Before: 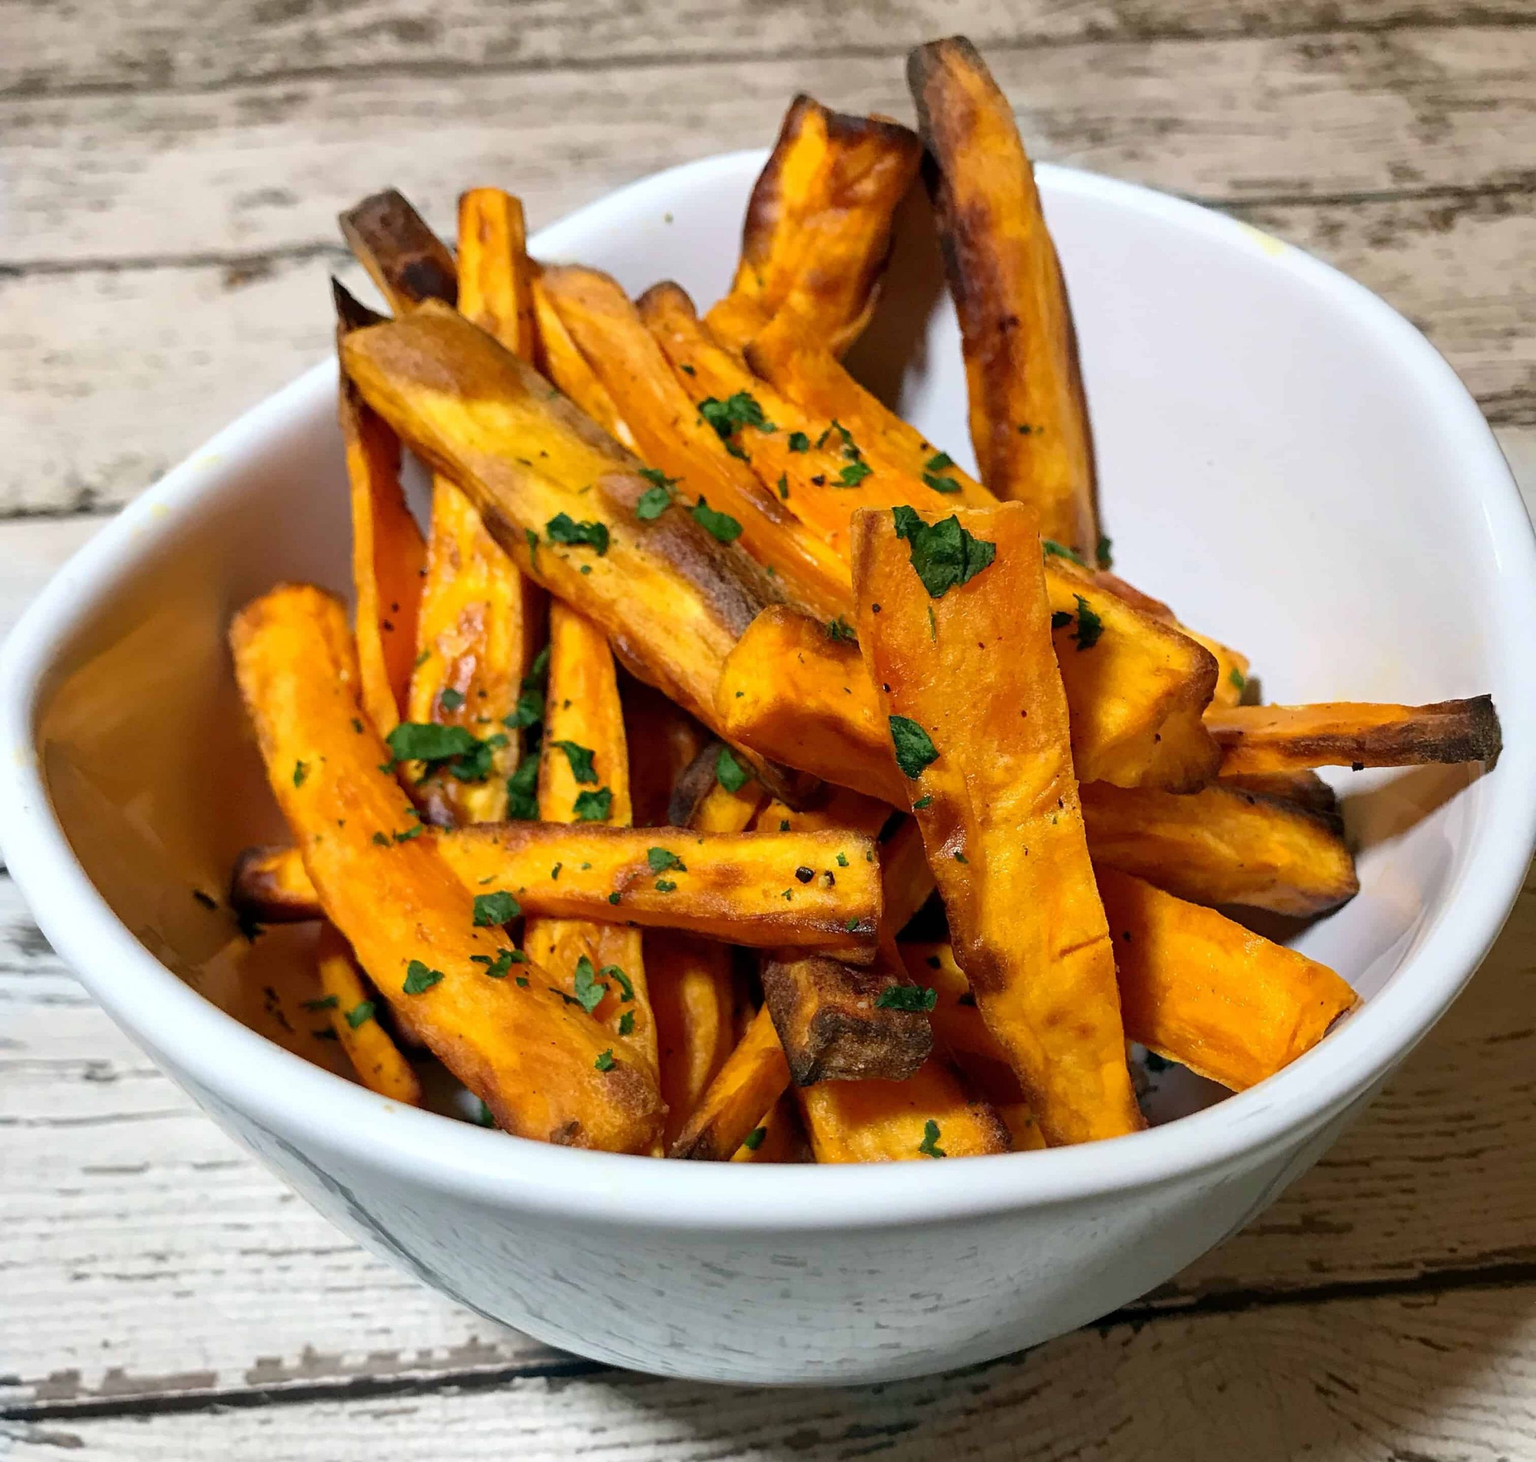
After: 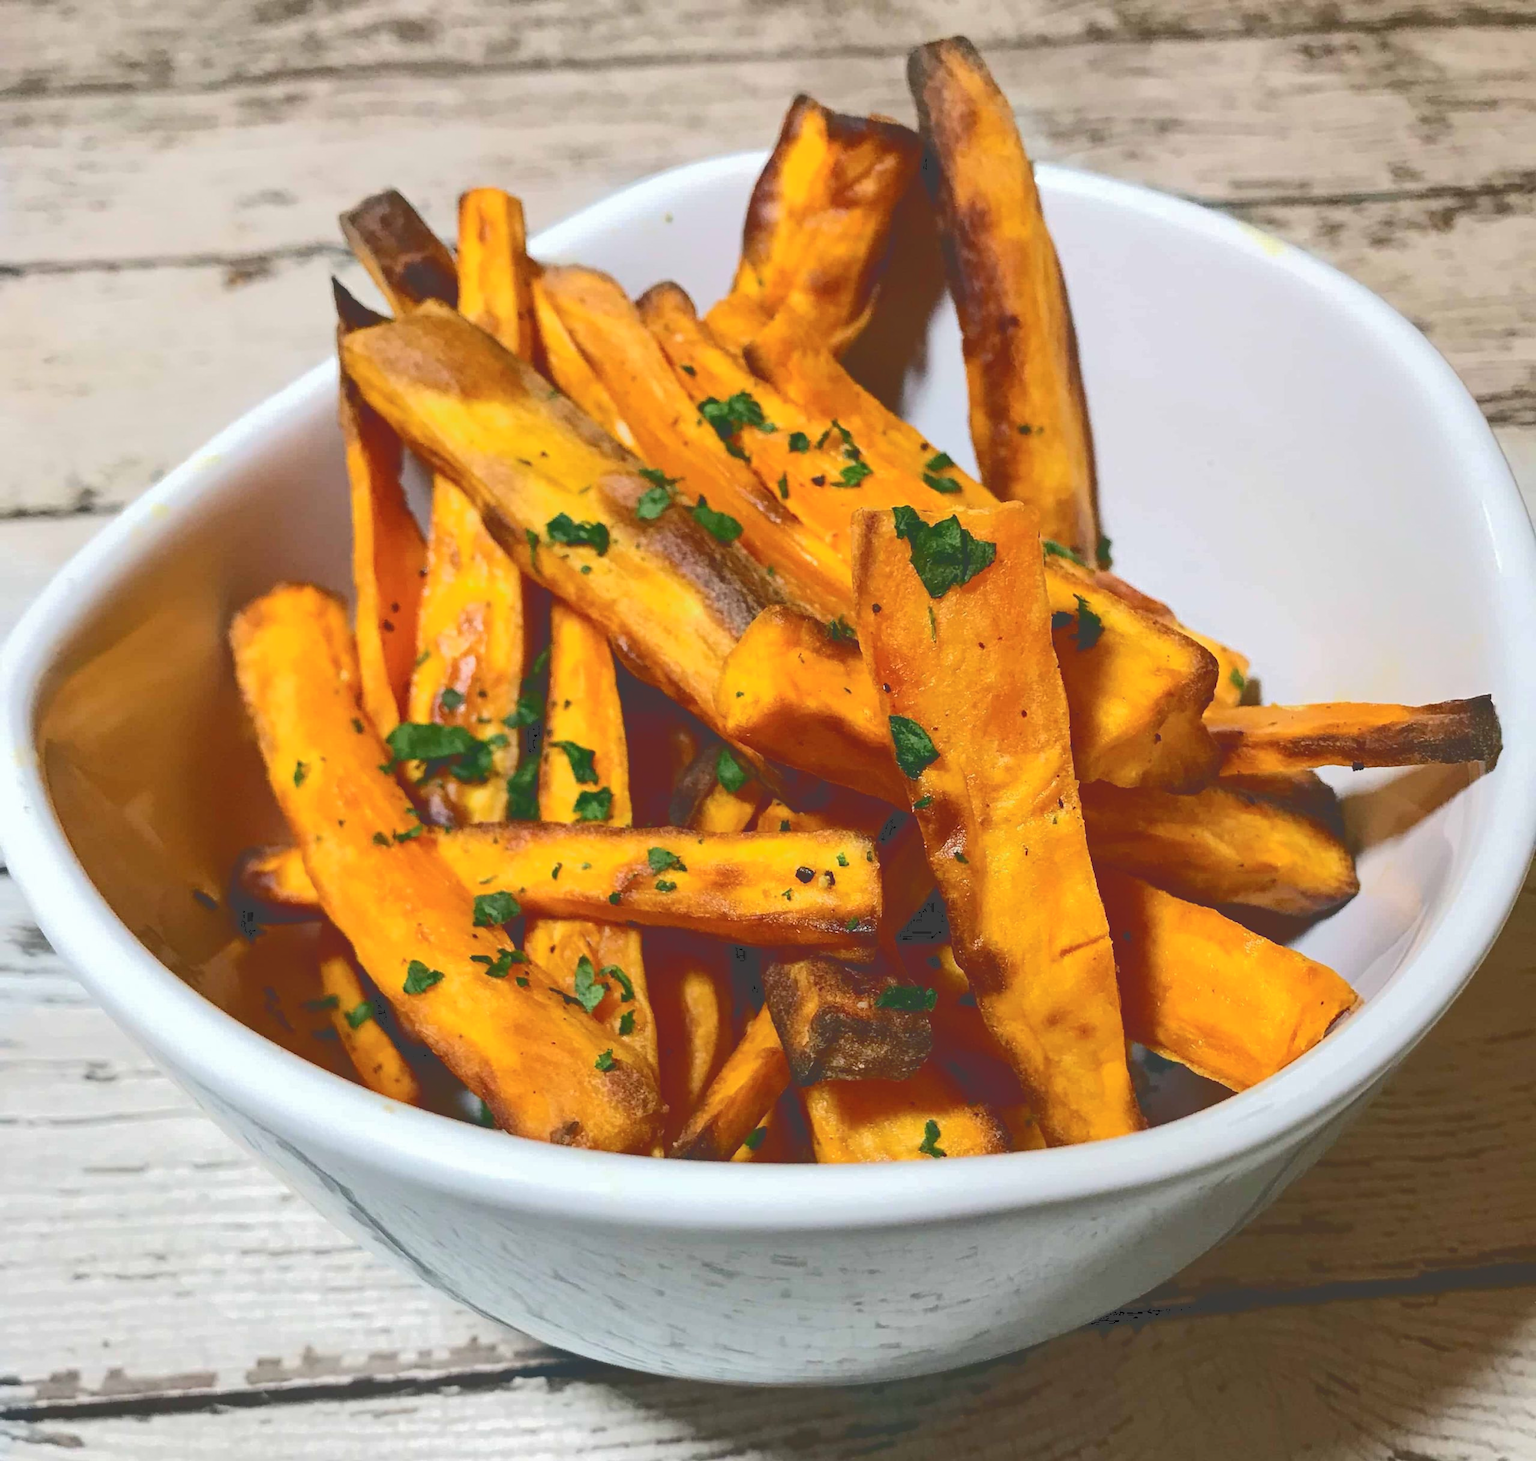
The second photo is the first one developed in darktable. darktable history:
tone curve: curves: ch0 [(0, 0) (0.003, 0.241) (0.011, 0.241) (0.025, 0.242) (0.044, 0.246) (0.069, 0.25) (0.1, 0.251) (0.136, 0.256) (0.177, 0.275) (0.224, 0.293) (0.277, 0.326) (0.335, 0.38) (0.399, 0.449) (0.468, 0.525) (0.543, 0.606) (0.623, 0.683) (0.709, 0.751) (0.801, 0.824) (0.898, 0.871) (1, 1)], color space Lab, independent channels, preserve colors none
